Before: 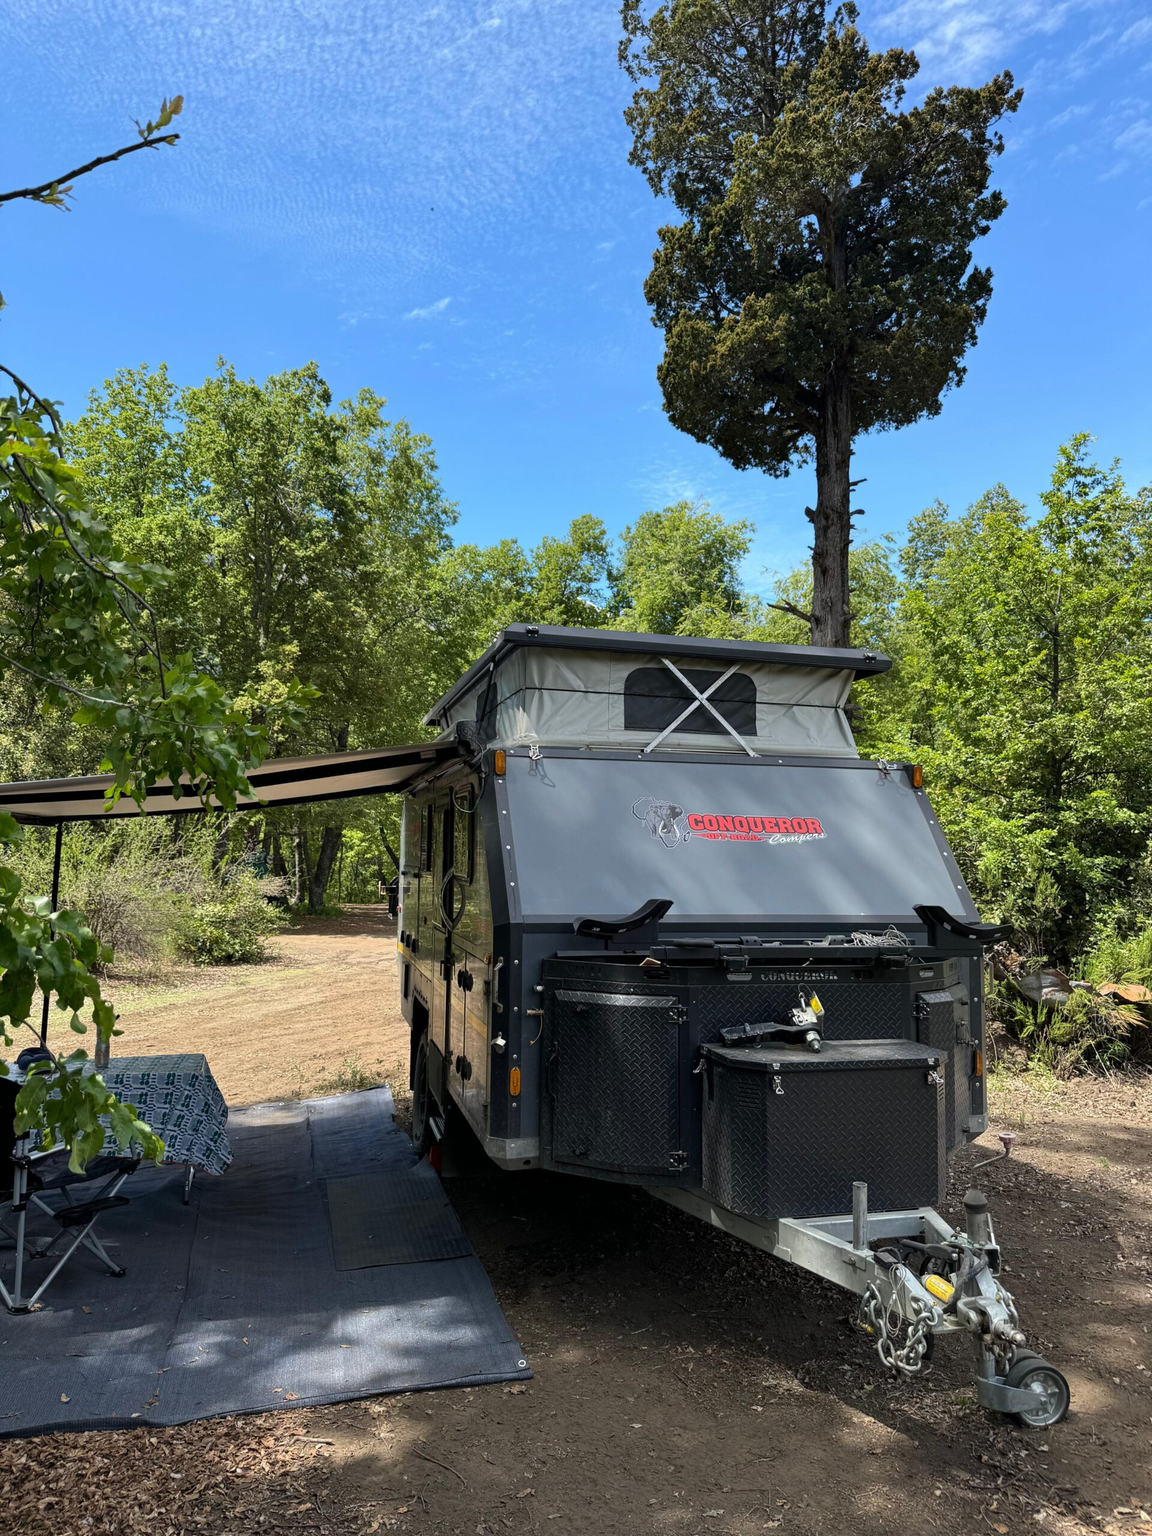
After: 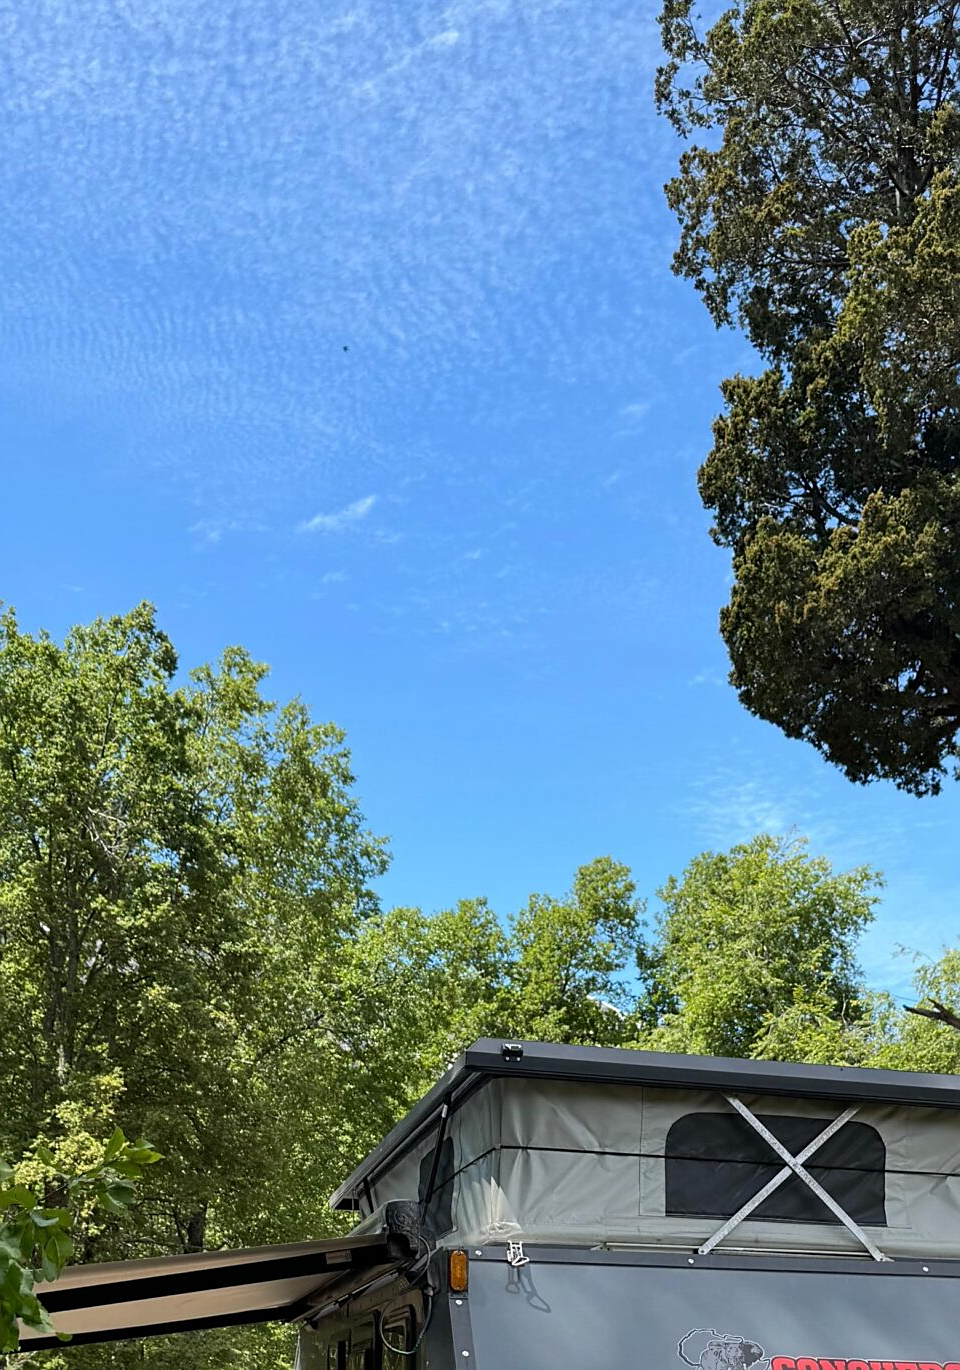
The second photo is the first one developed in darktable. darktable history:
crop: left 19.556%, right 30.401%, bottom 46.458%
sharpen: radius 1.864, amount 0.398, threshold 1.271
